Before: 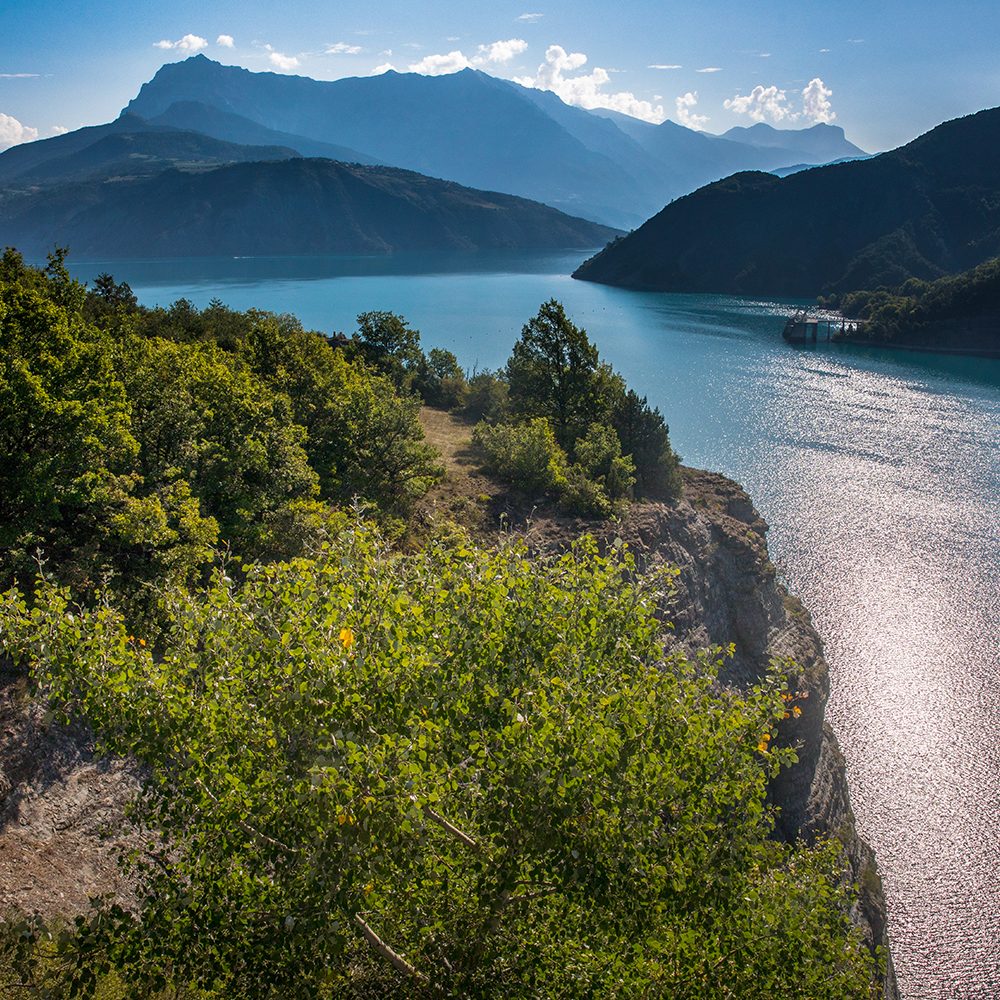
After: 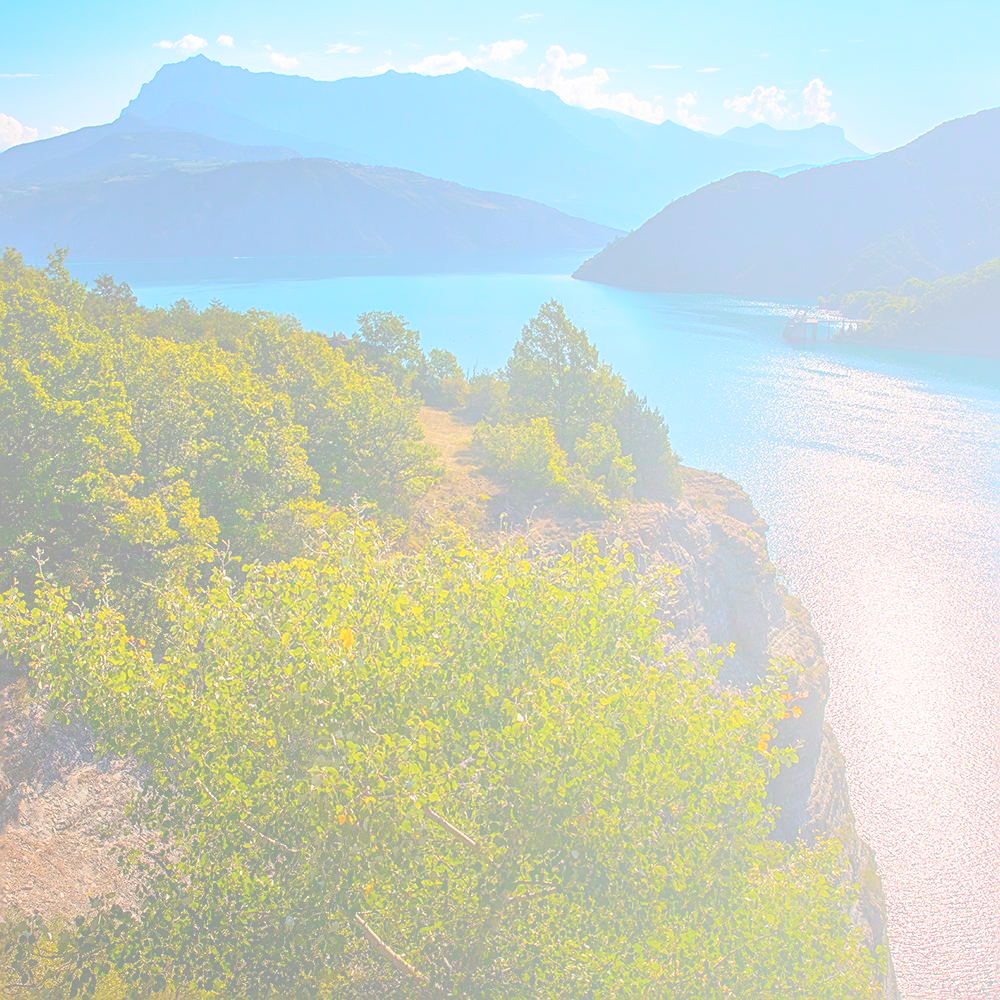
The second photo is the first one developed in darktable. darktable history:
color balance: mode lift, gamma, gain (sRGB)
sharpen: on, module defaults
bloom: size 85%, threshold 5%, strength 85%
